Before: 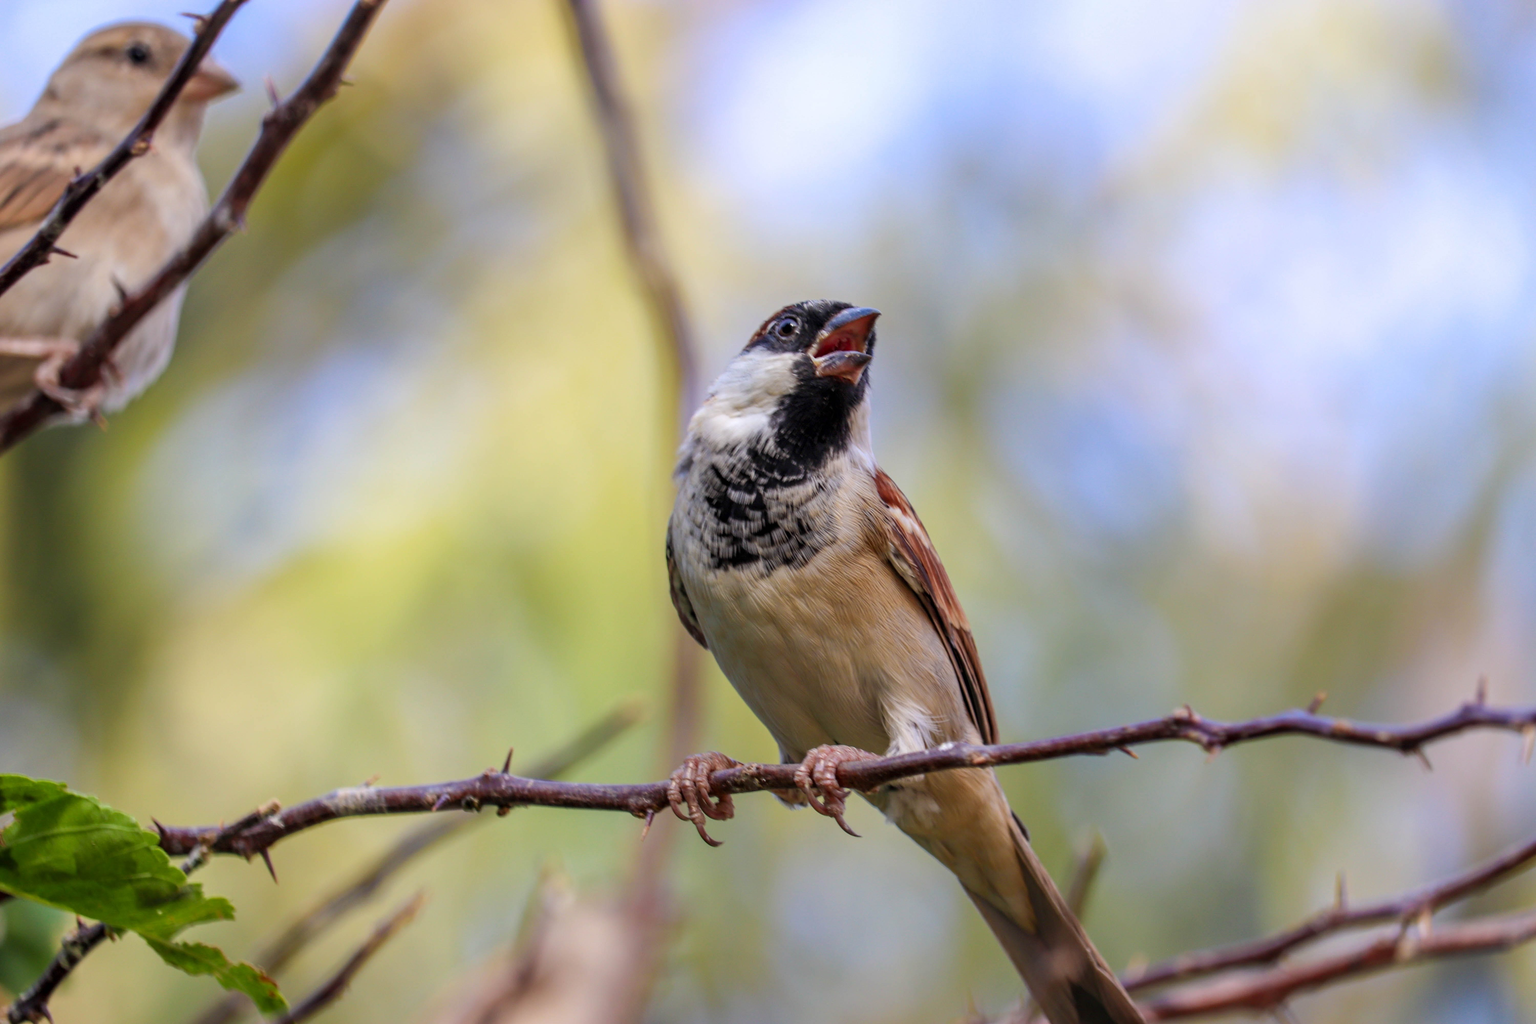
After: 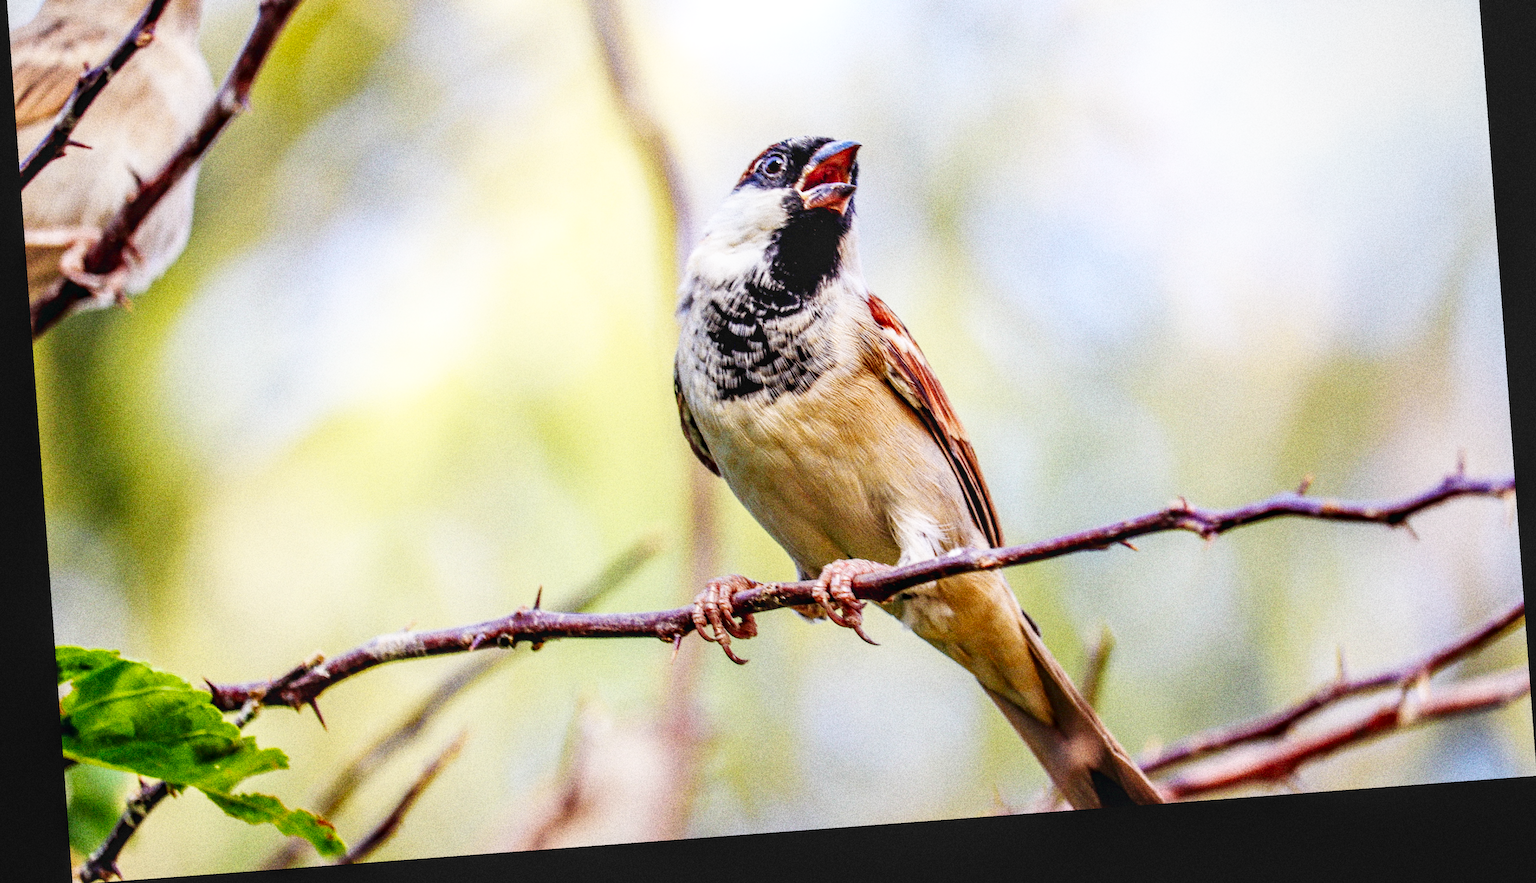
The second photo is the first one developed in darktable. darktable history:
crop and rotate: top 18.507%
exposure: black level correction 0.005, exposure 0.001 EV, compensate highlight preservation false
local contrast: on, module defaults
rotate and perspective: rotation -4.25°, automatic cropping off
grain: coarseness 10.62 ISO, strength 55.56%
base curve: curves: ch0 [(0, 0.003) (0.001, 0.002) (0.006, 0.004) (0.02, 0.022) (0.048, 0.086) (0.094, 0.234) (0.162, 0.431) (0.258, 0.629) (0.385, 0.8) (0.548, 0.918) (0.751, 0.988) (1, 1)], preserve colors none
